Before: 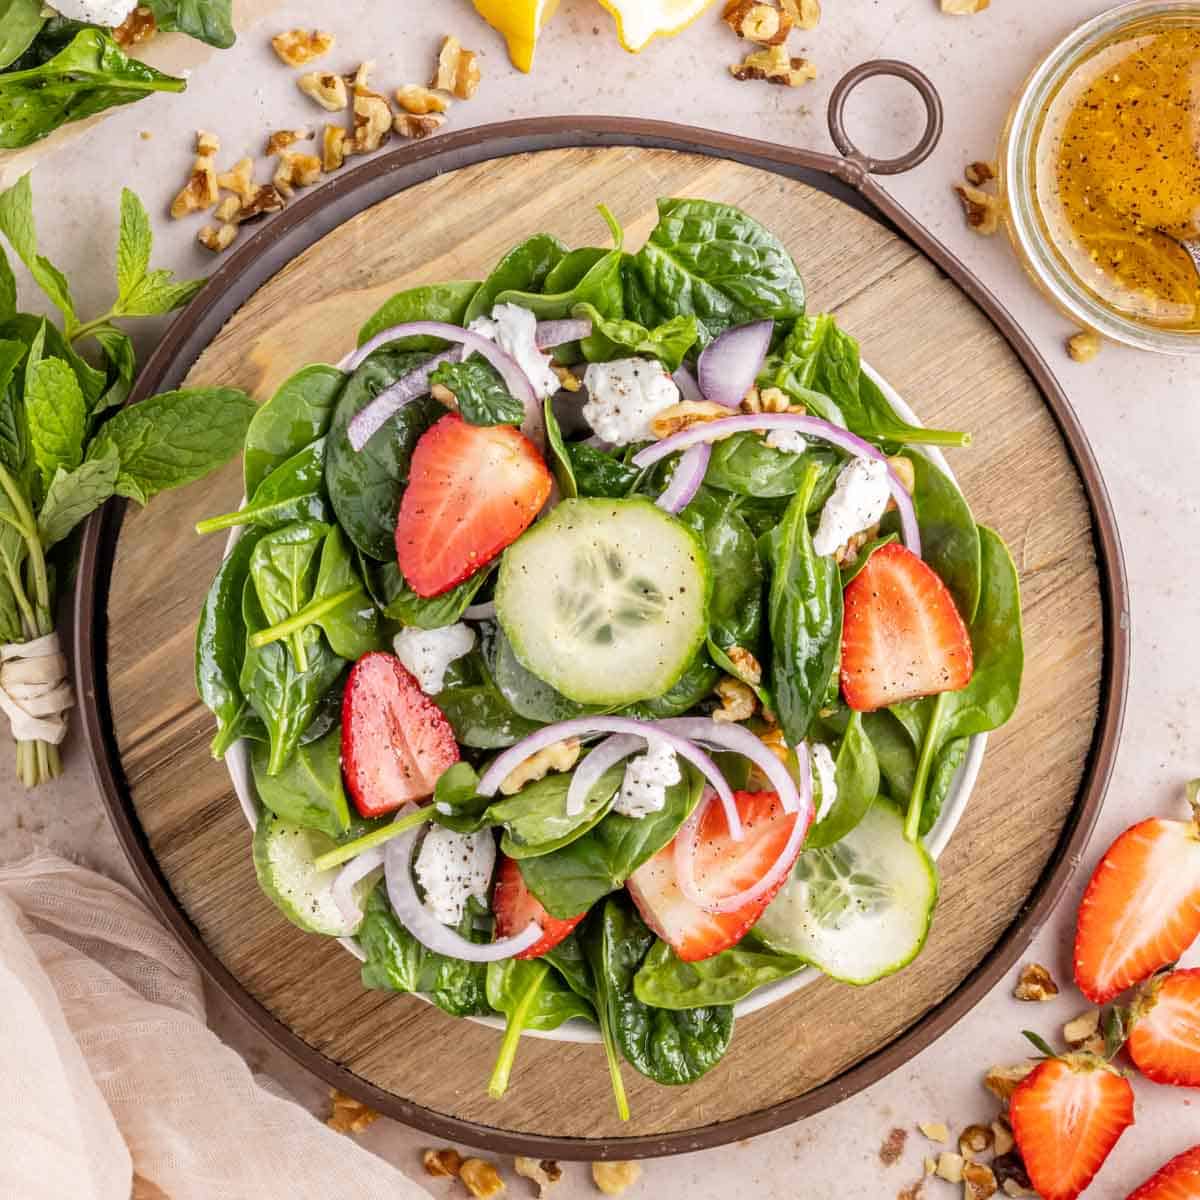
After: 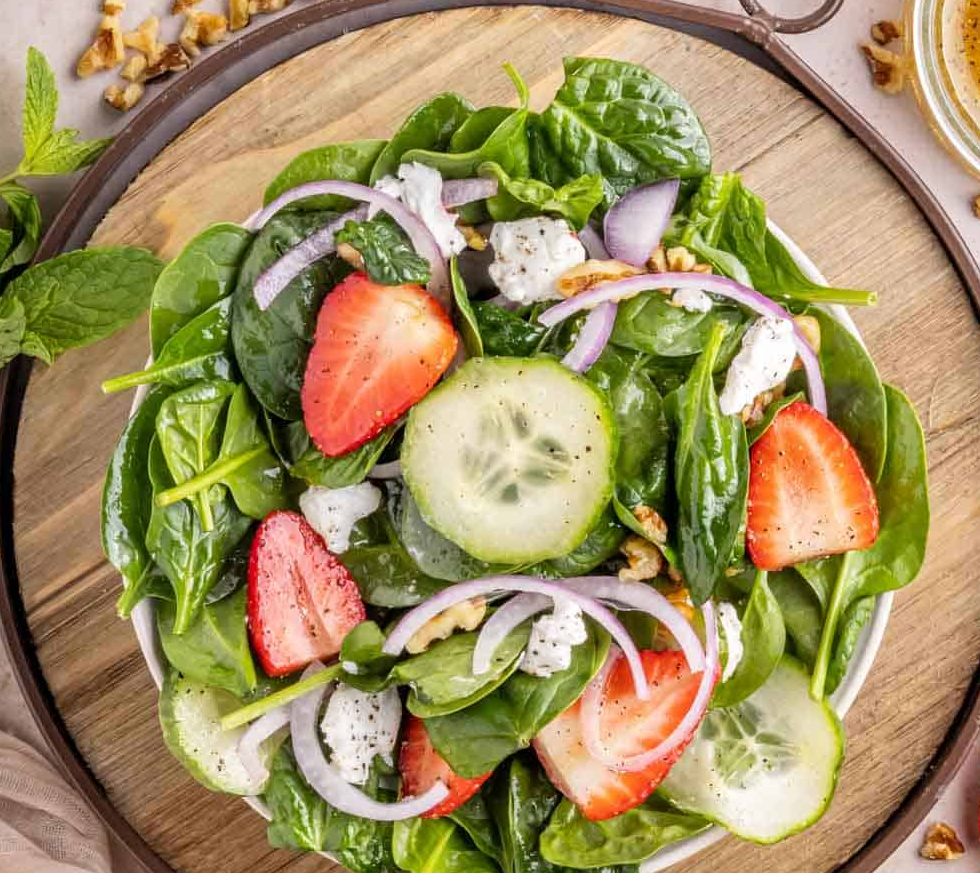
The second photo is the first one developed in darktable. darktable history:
crop: left 7.888%, top 11.758%, right 10.375%, bottom 15.429%
